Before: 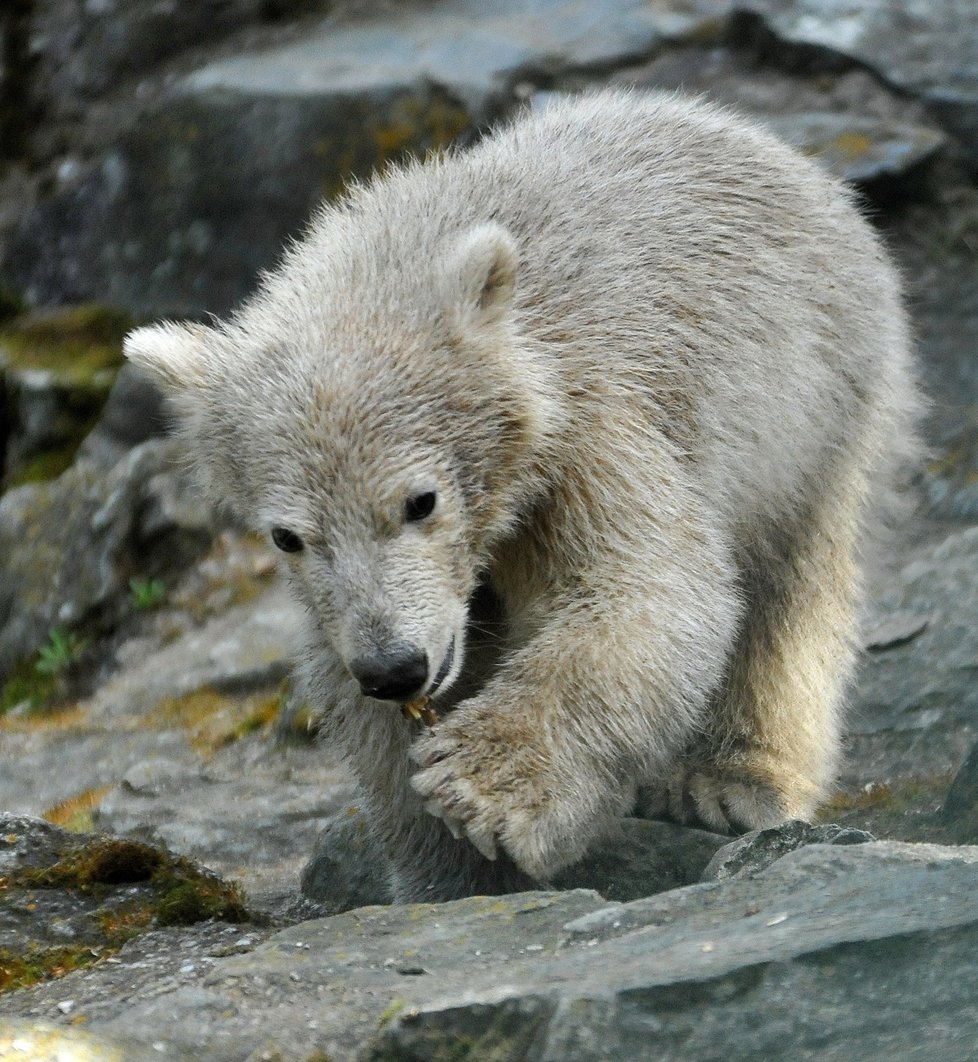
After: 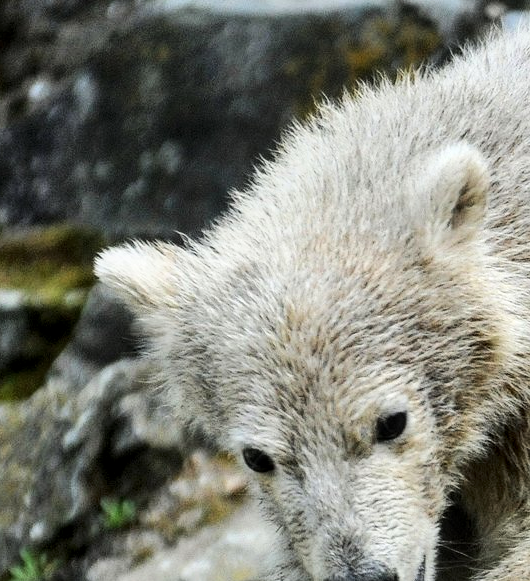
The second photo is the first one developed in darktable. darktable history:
crop and rotate: left 3.063%, top 7.561%, right 42.717%, bottom 37.701%
base curve: curves: ch0 [(0, 0) (0.032, 0.025) (0.121, 0.166) (0.206, 0.329) (0.605, 0.79) (1, 1)]
local contrast: detail 130%
